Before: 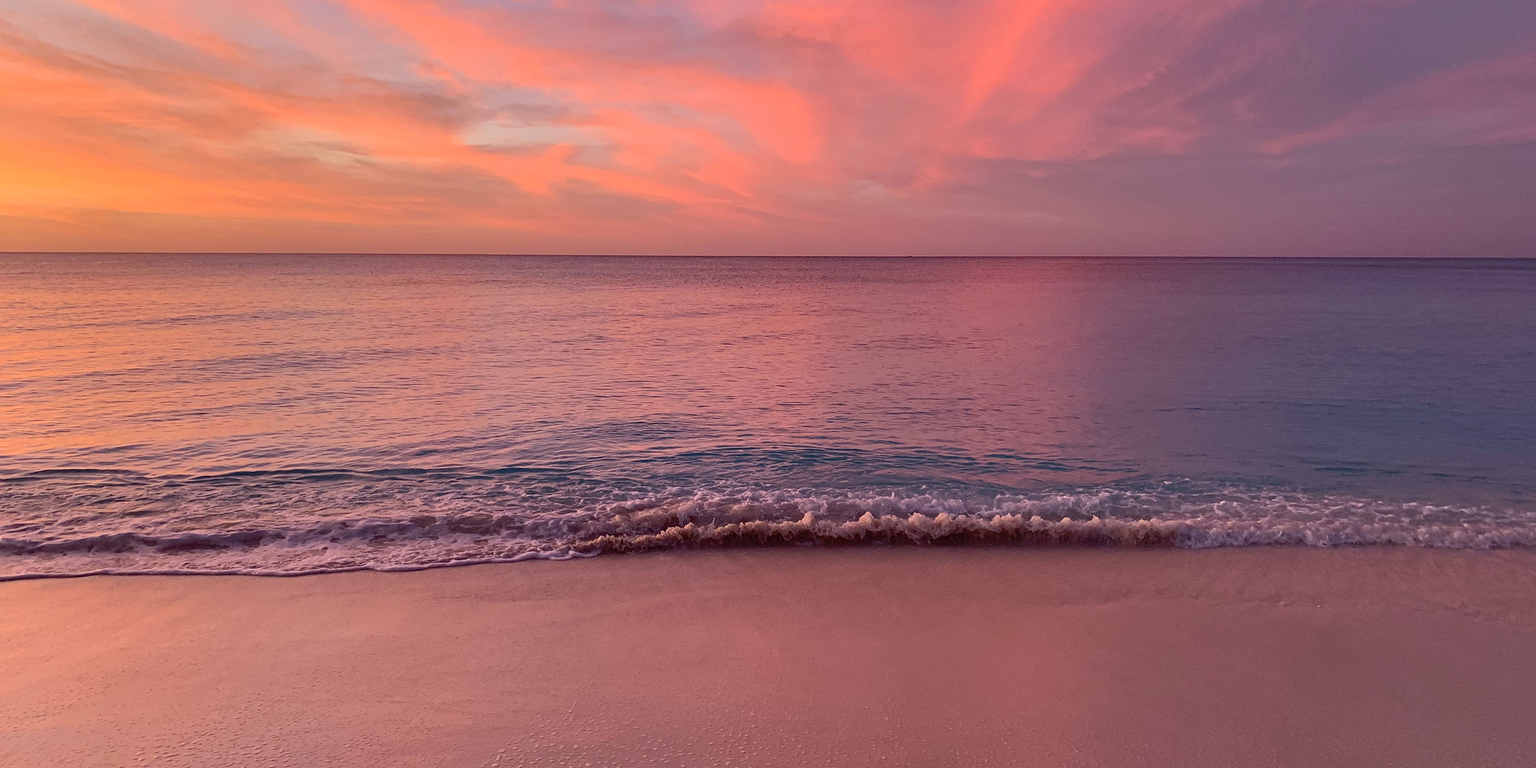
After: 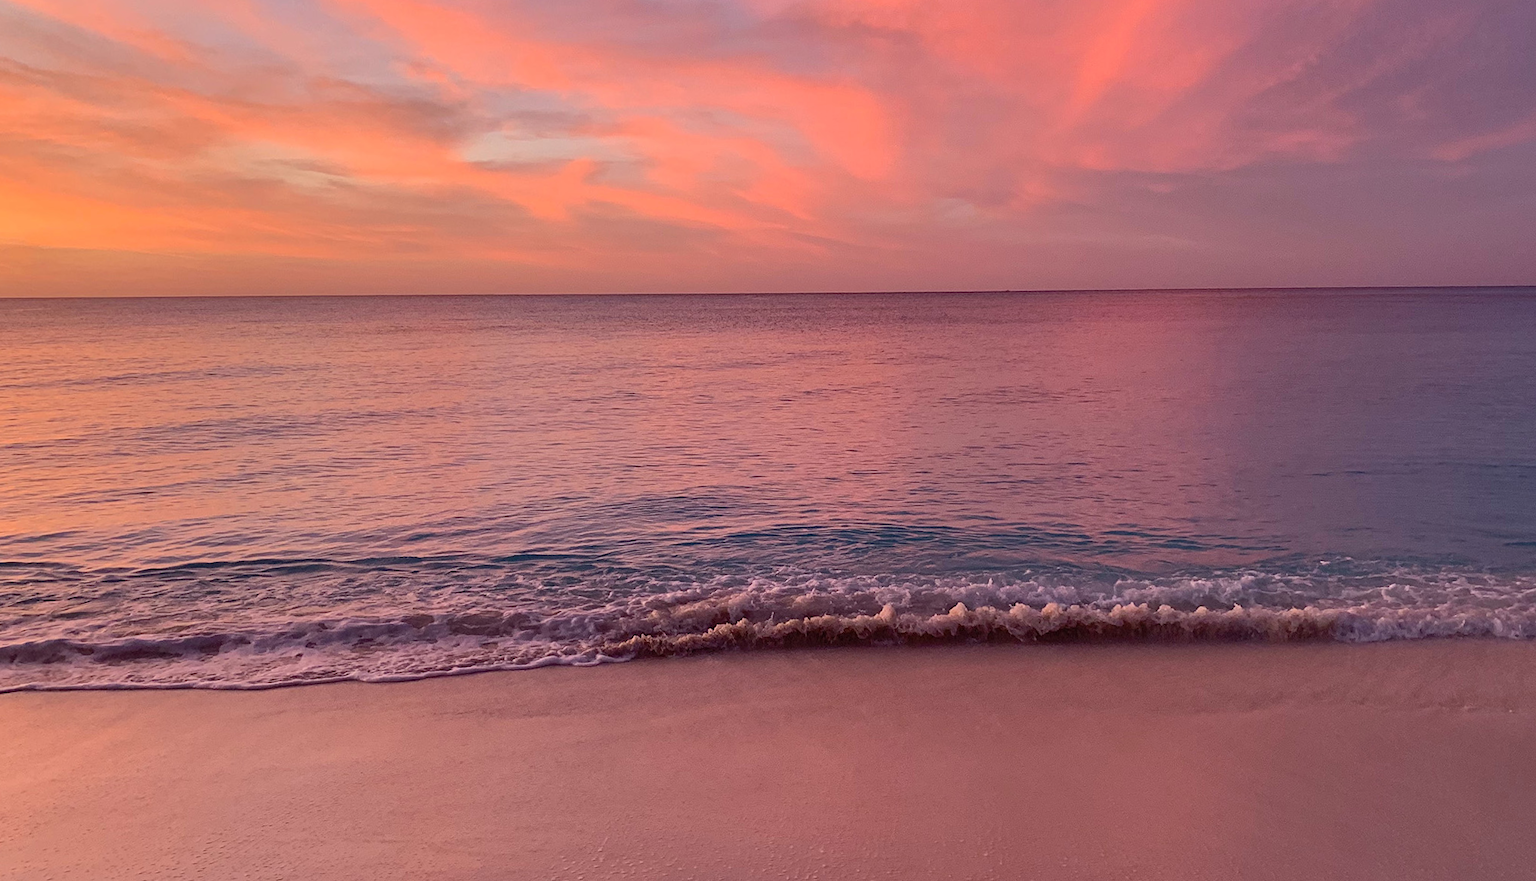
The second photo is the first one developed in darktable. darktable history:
crop and rotate: angle 0.687°, left 4.278%, top 0.974%, right 11.664%, bottom 2.541%
